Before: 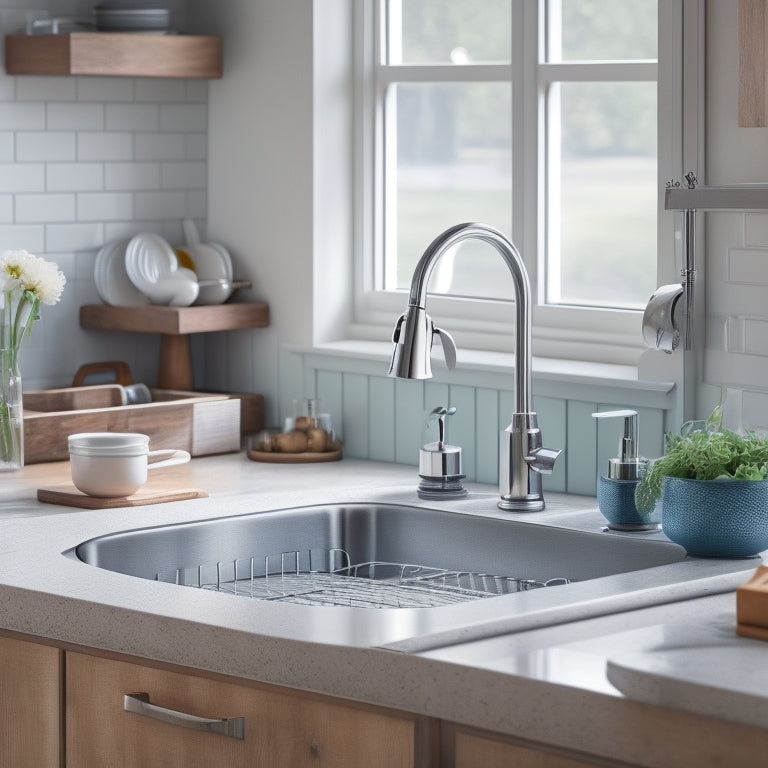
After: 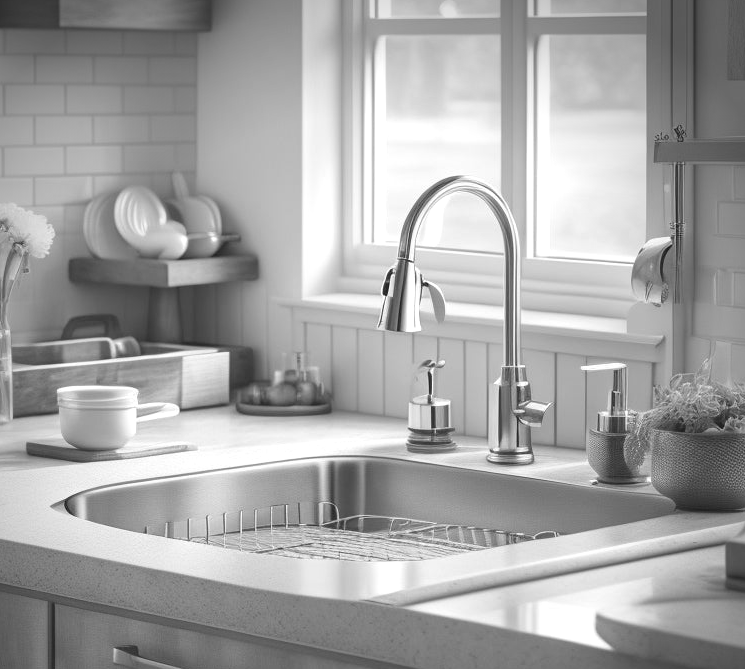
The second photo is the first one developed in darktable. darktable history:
crop: left 1.507%, top 6.147%, right 1.379%, bottom 6.637%
contrast brightness saturation: contrast -0.1, saturation -0.1
monochrome: a -92.57, b 58.91
exposure: exposure 0.766 EV, compensate highlight preservation false
vignetting: brightness -0.629, saturation -0.007, center (-0.028, 0.239)
